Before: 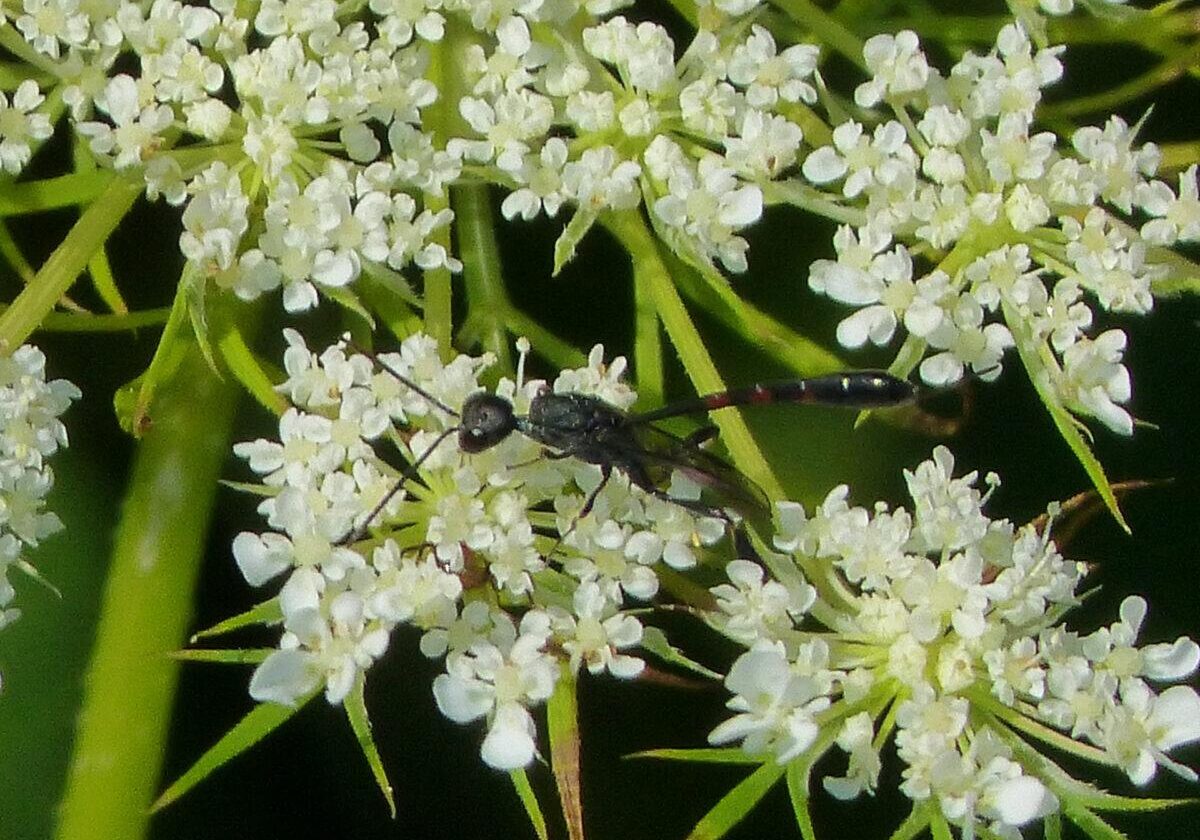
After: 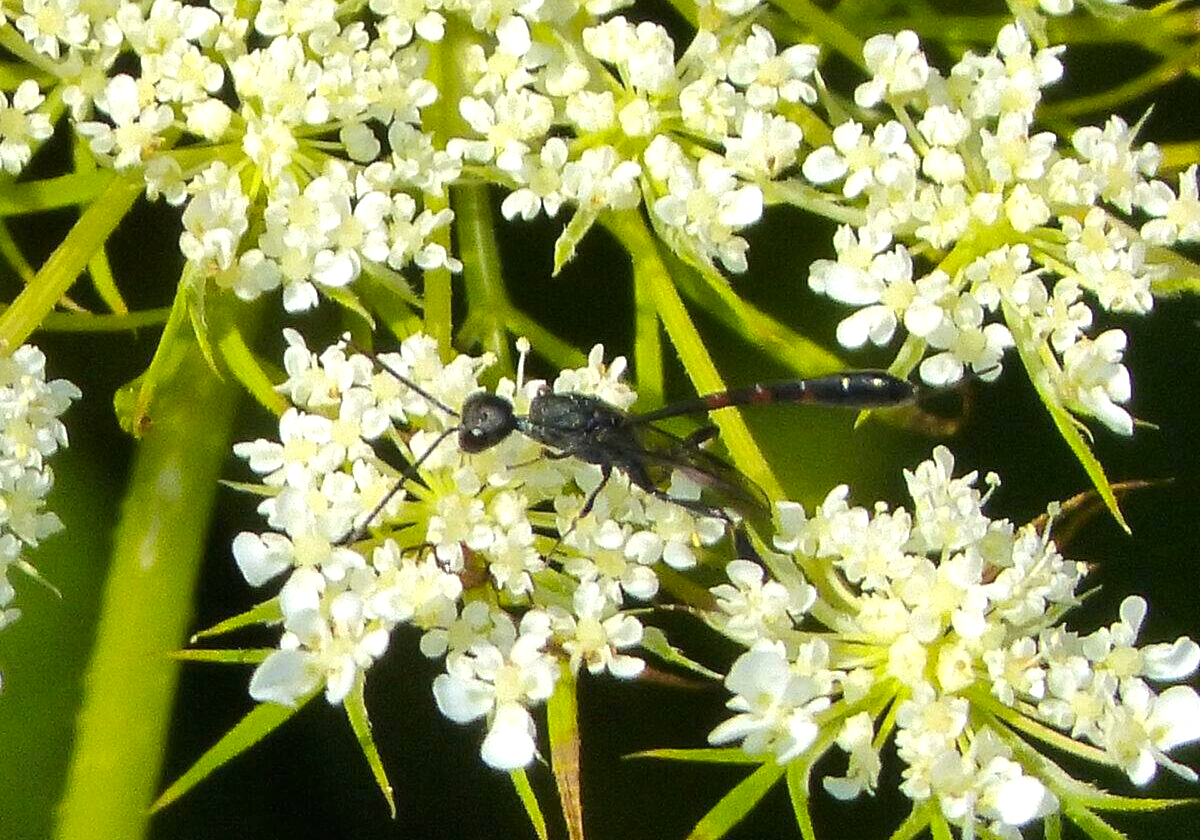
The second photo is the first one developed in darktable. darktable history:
exposure: black level correction 0, exposure 0.7 EV, compensate highlight preservation false
color contrast: green-magenta contrast 0.85, blue-yellow contrast 1.25, unbound 0
